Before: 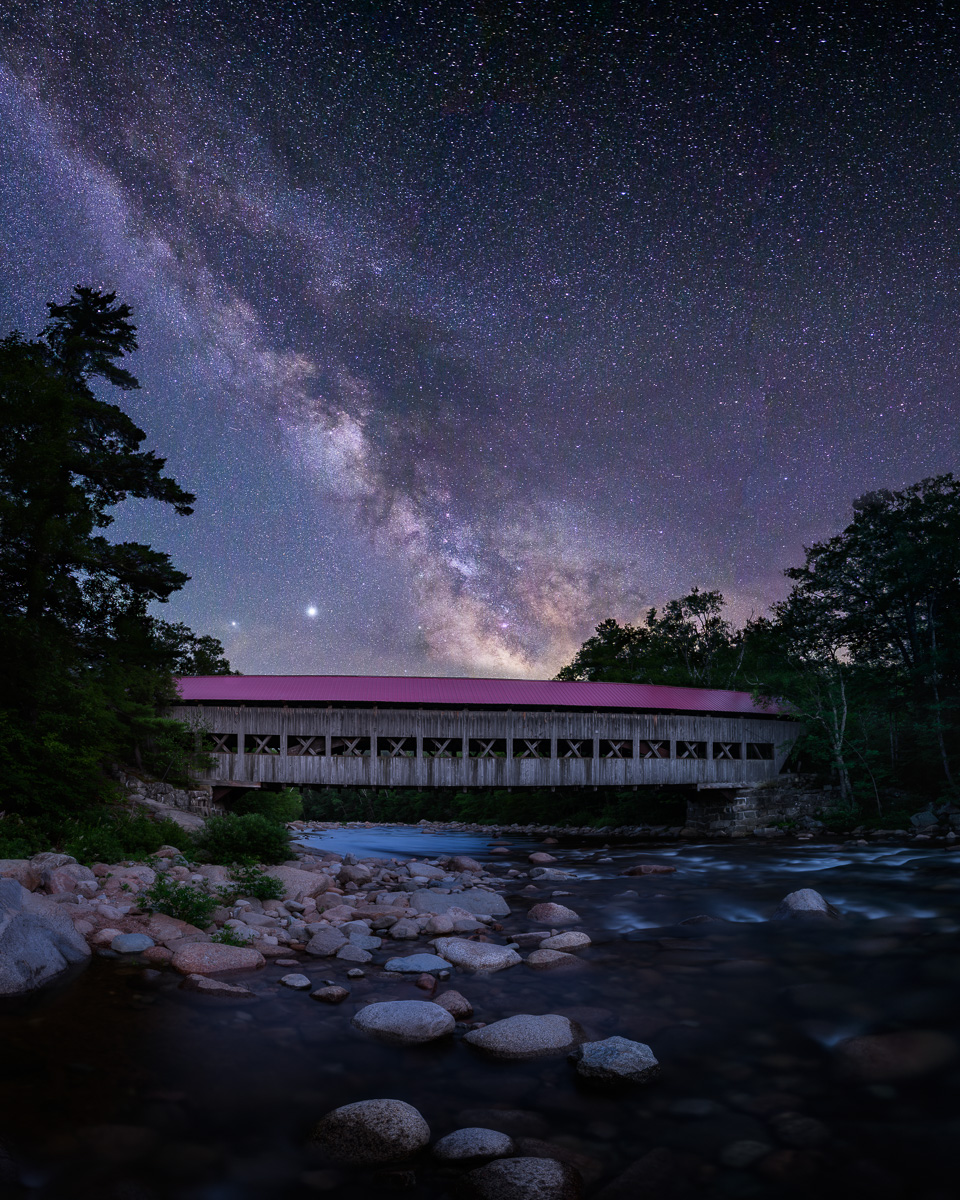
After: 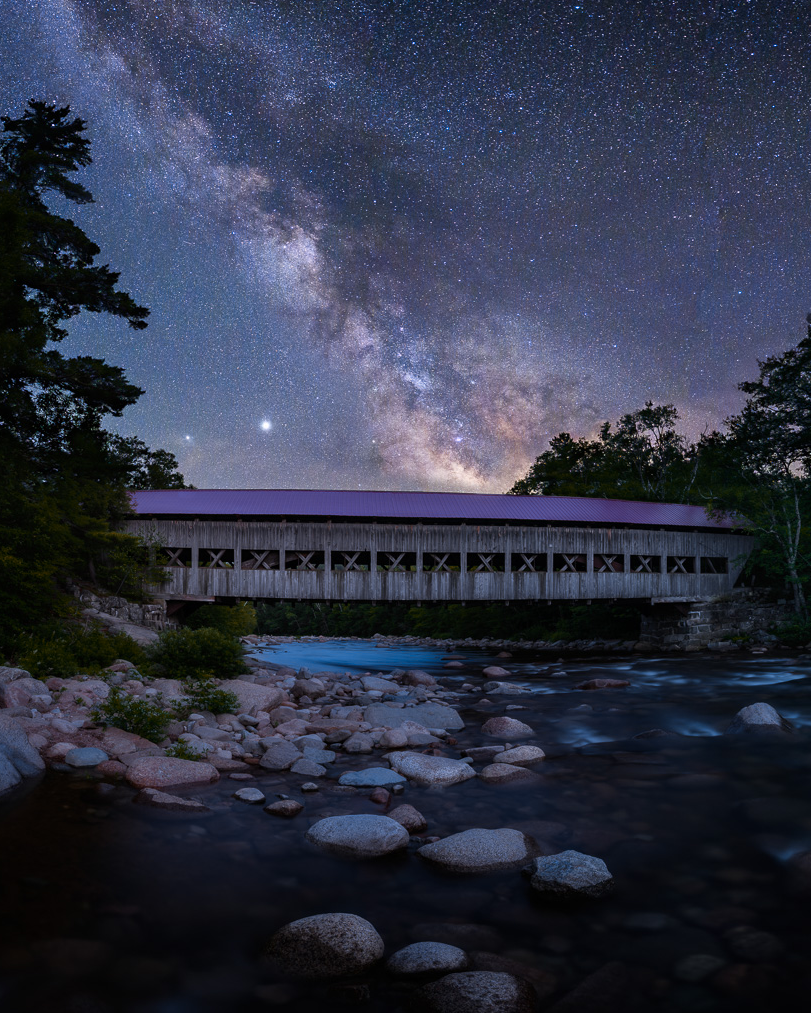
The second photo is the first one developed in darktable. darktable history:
color zones: curves: ch0 [(0.006, 0.385) (0.143, 0.563) (0.243, 0.321) (0.352, 0.464) (0.516, 0.456) (0.625, 0.5) (0.75, 0.5) (0.875, 0.5)]; ch1 [(0, 0.5) (0.134, 0.504) (0.246, 0.463) (0.421, 0.515) (0.5, 0.56) (0.625, 0.5) (0.75, 0.5) (0.875, 0.5)]; ch2 [(0, 0.5) (0.131, 0.426) (0.307, 0.289) (0.38, 0.188) (0.513, 0.216) (0.625, 0.548) (0.75, 0.468) (0.838, 0.396) (0.971, 0.311)]
crop and rotate: left 4.842%, top 15.51%, right 10.668%
shadows and highlights: shadows 0, highlights 40
